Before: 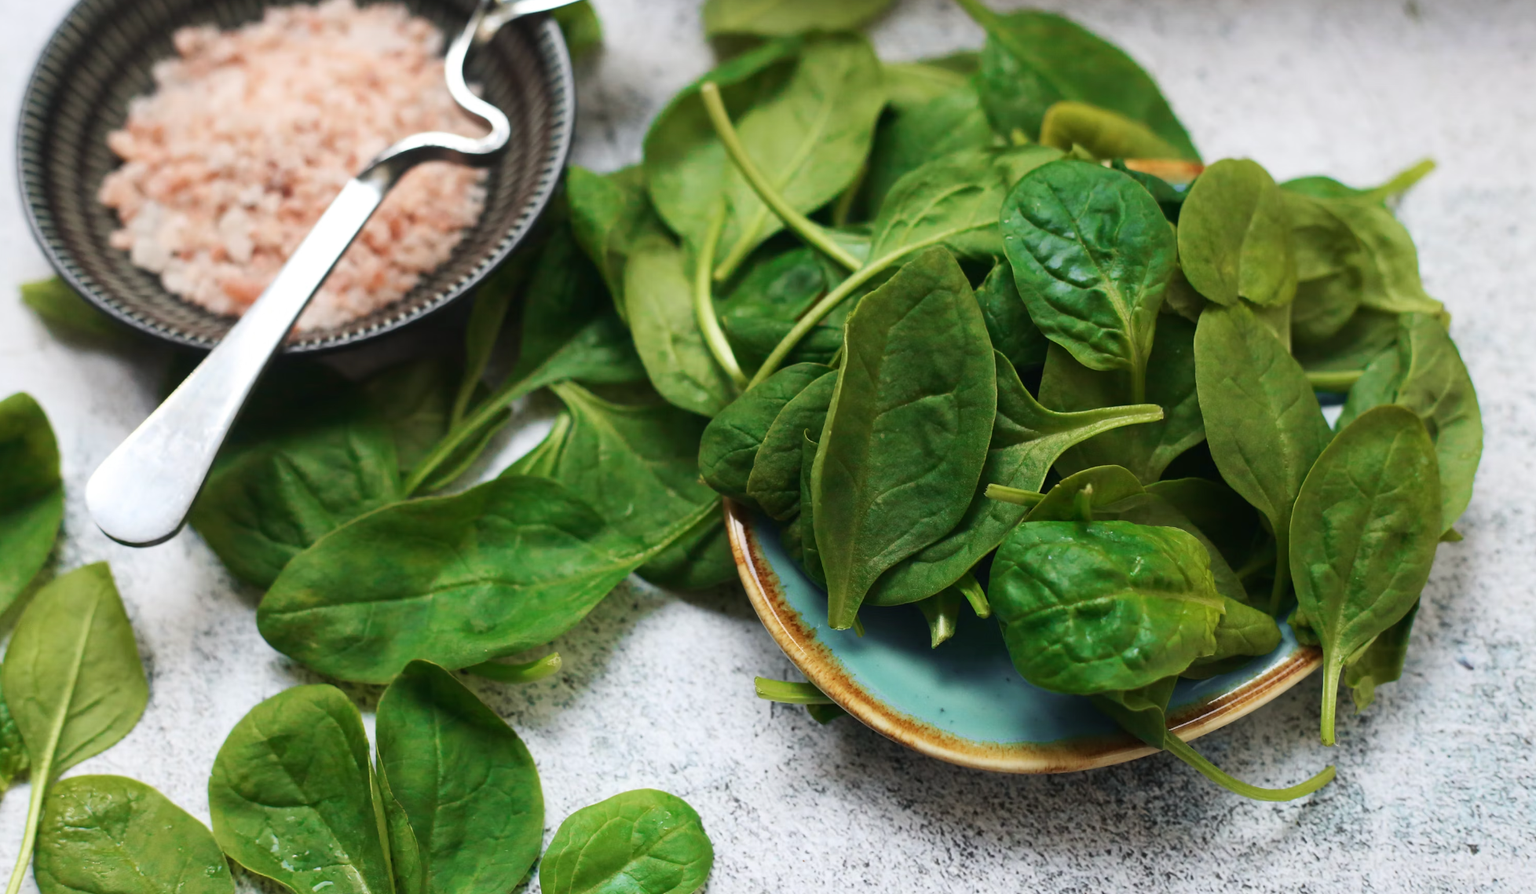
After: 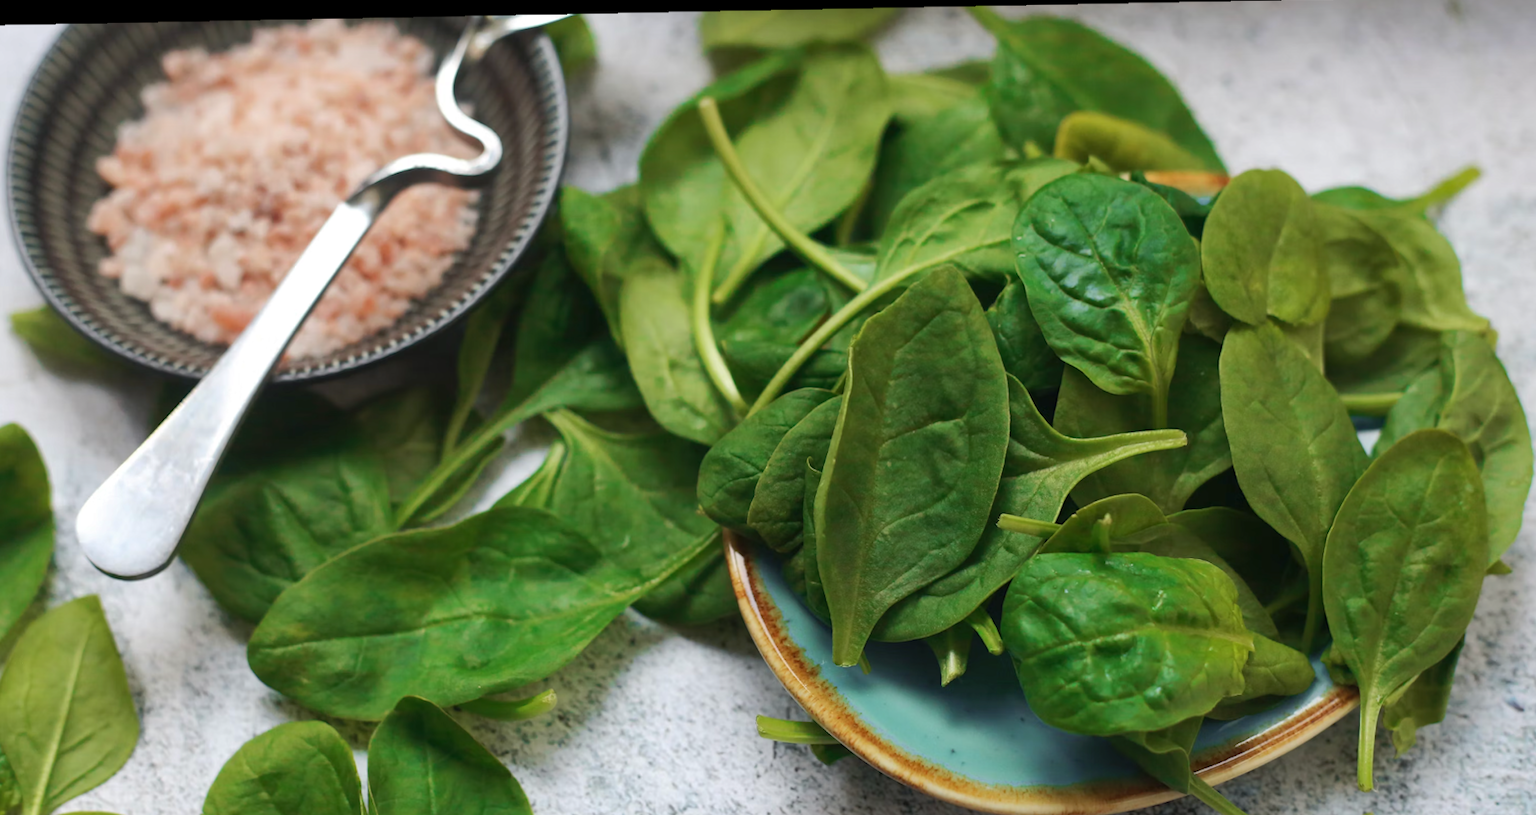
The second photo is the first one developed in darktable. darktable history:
shadows and highlights: on, module defaults
crop and rotate: angle 0.2°, left 0.275%, right 3.127%, bottom 14.18%
rotate and perspective: lens shift (horizontal) -0.055, automatic cropping off
